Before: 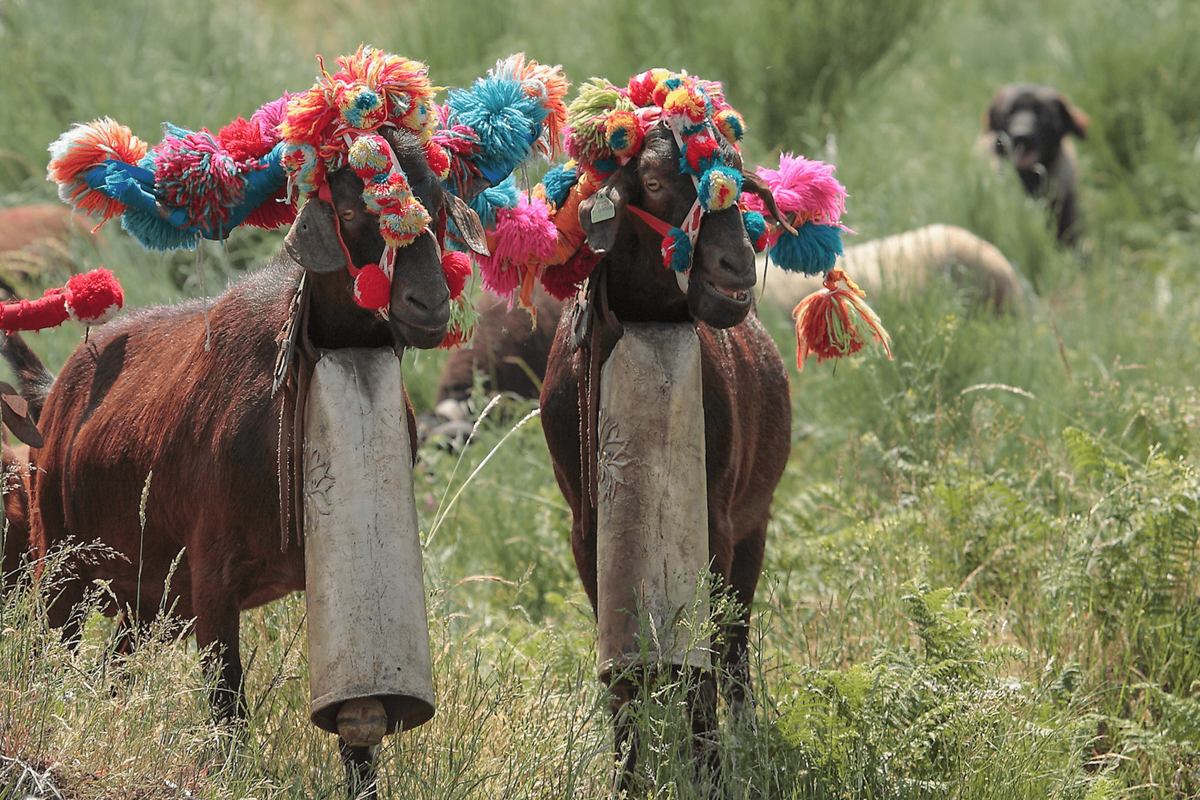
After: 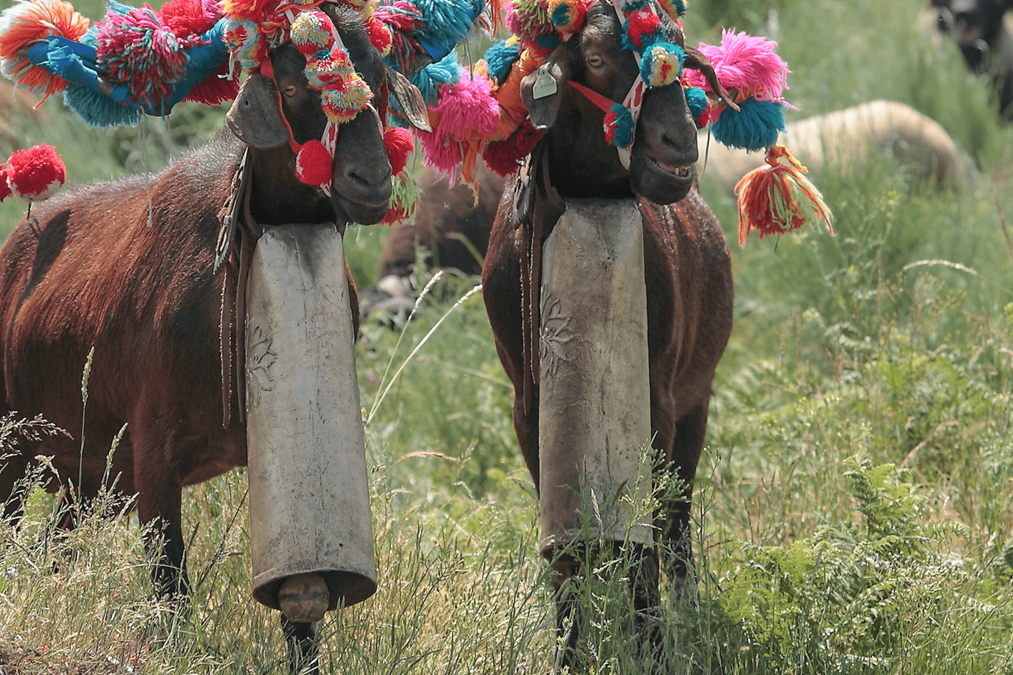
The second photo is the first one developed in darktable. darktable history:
tone equalizer: on, module defaults
color balance: mode lift, gamma, gain (sRGB), lift [1, 1, 1.022, 1.026]
crop and rotate: left 4.842%, top 15.51%, right 10.668%
